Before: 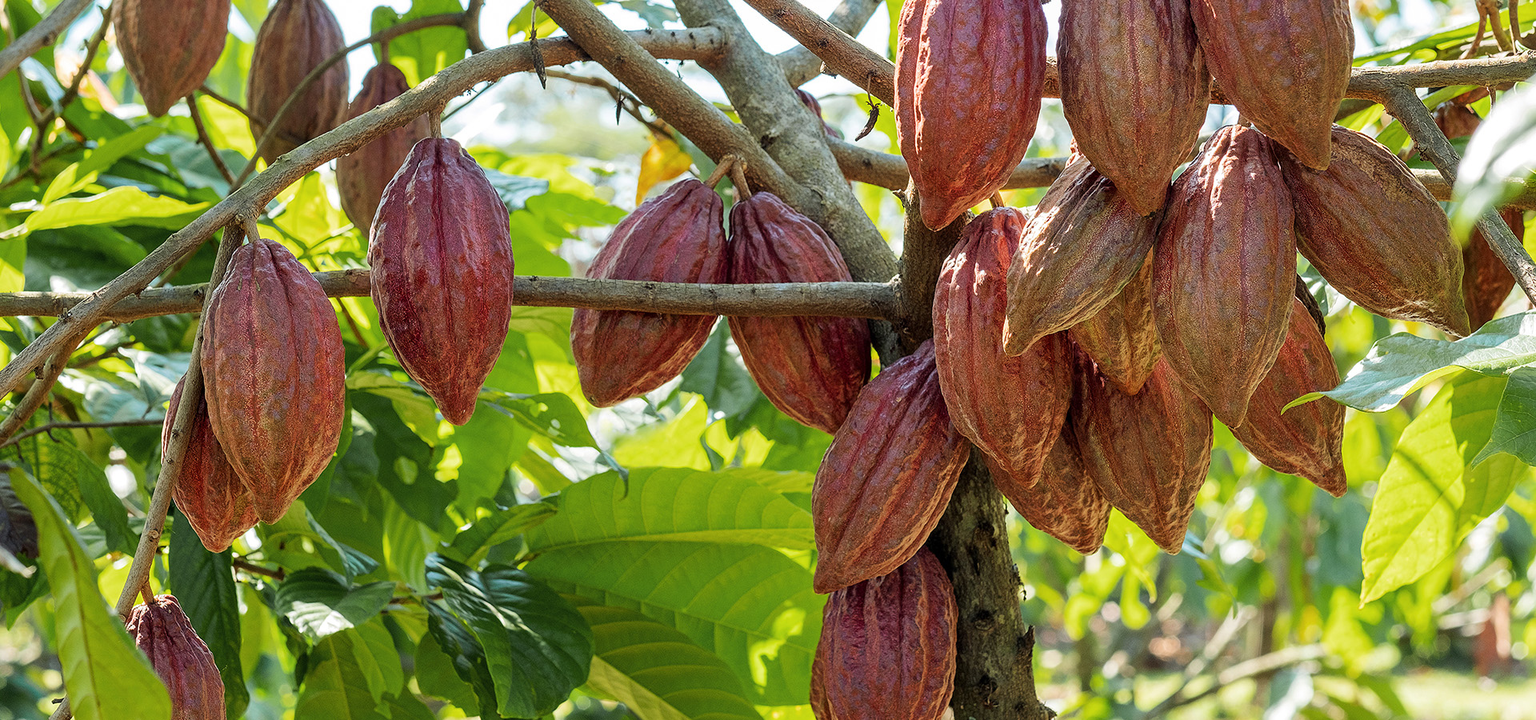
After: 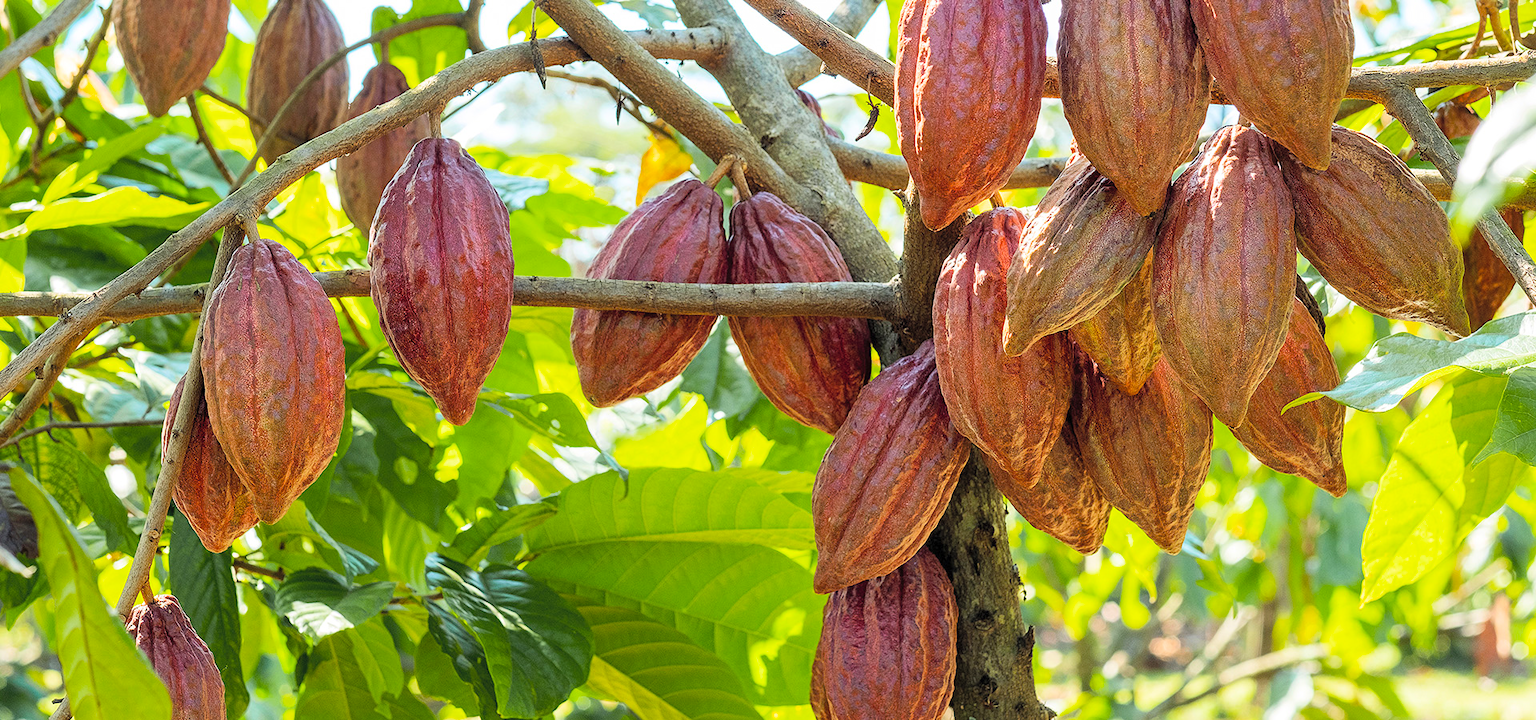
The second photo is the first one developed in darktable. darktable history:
contrast brightness saturation: contrast 0.14, brightness 0.21
rotate and perspective: automatic cropping off
color balance: output saturation 120%
